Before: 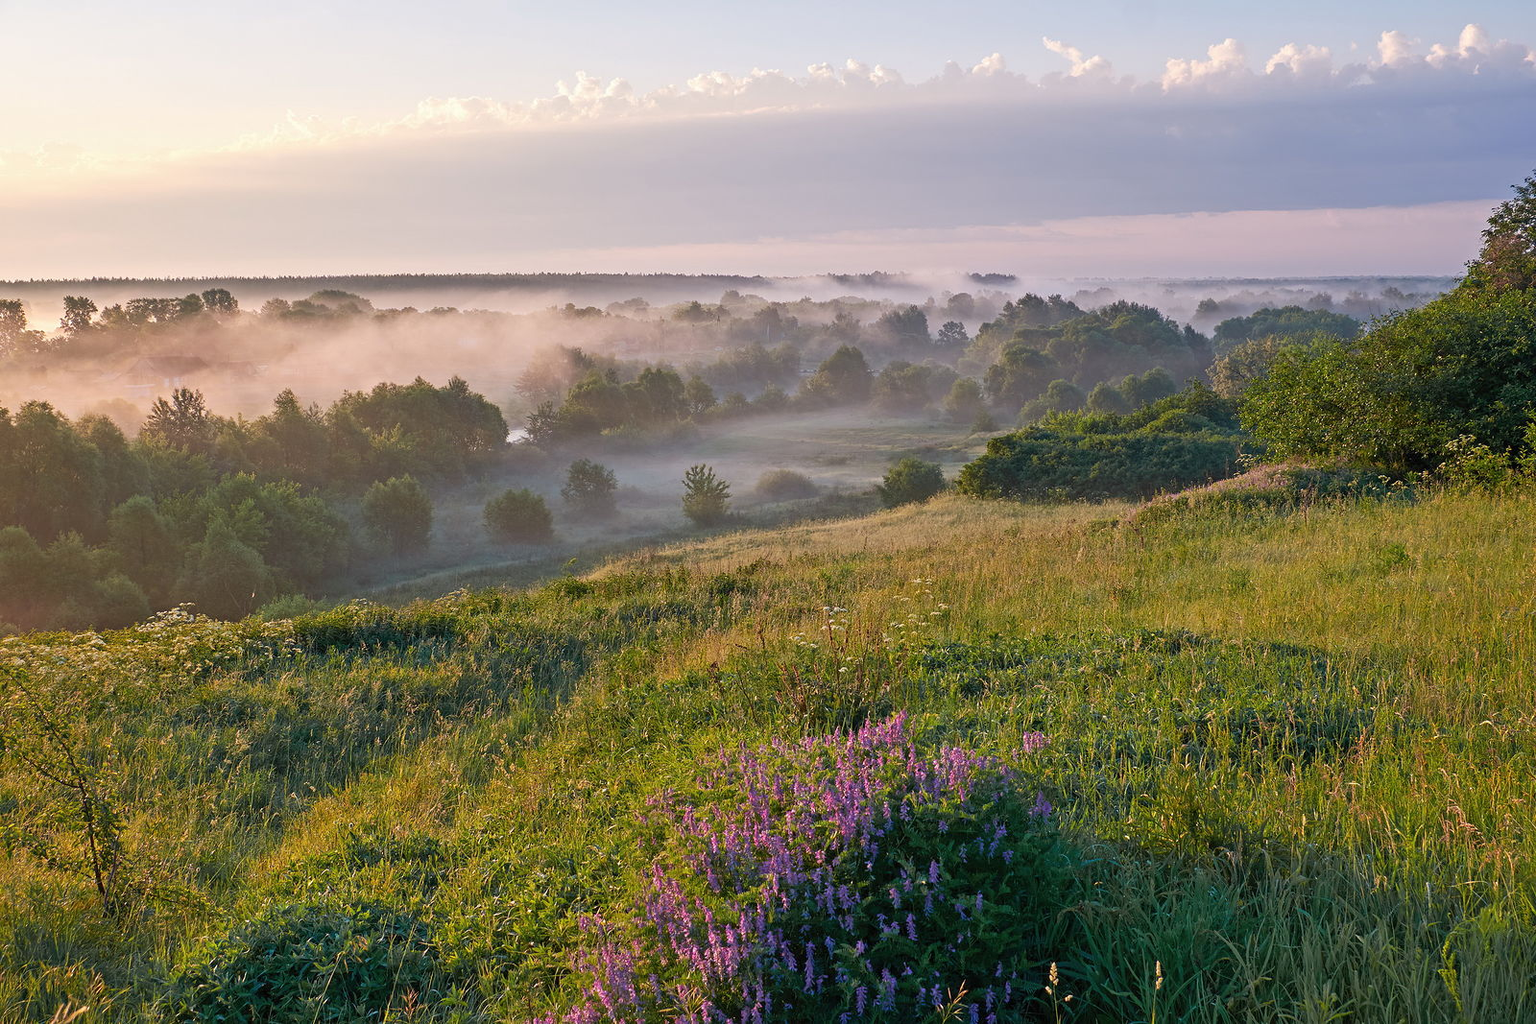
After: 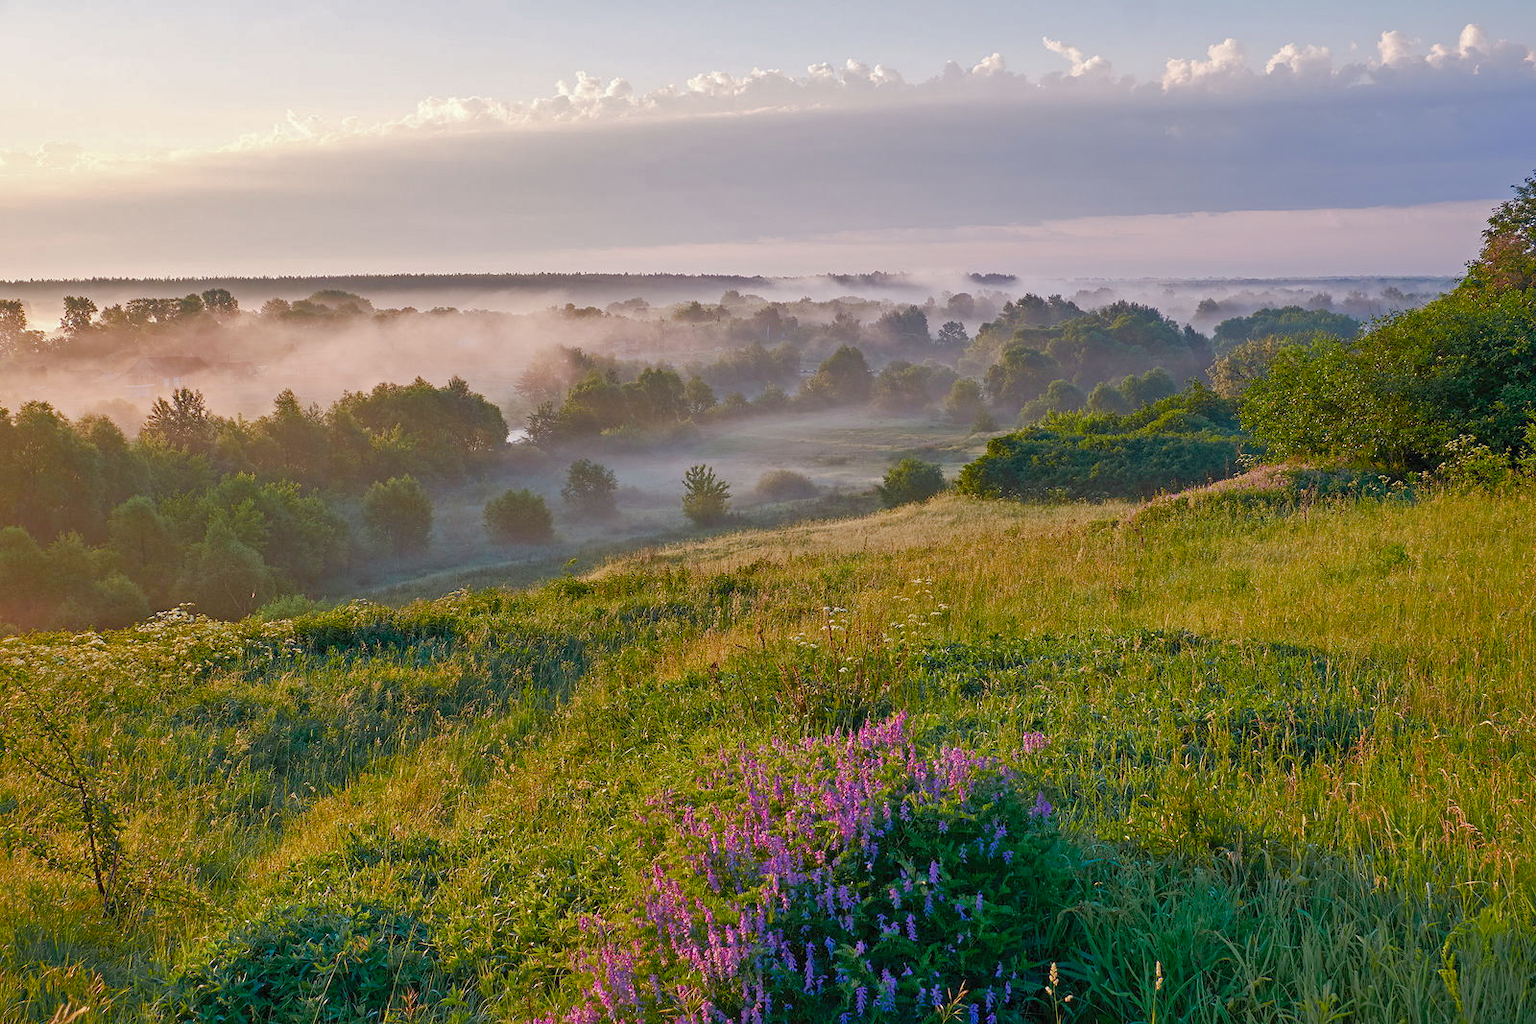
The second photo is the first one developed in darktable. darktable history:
tone equalizer: smoothing diameter 24.8%, edges refinement/feathering 9.33, preserve details guided filter
color balance rgb: perceptual saturation grading › global saturation 0.759%, perceptual saturation grading › highlights -29.126%, perceptual saturation grading › mid-tones 30.047%, perceptual saturation grading › shadows 58.712%
shadows and highlights: on, module defaults
